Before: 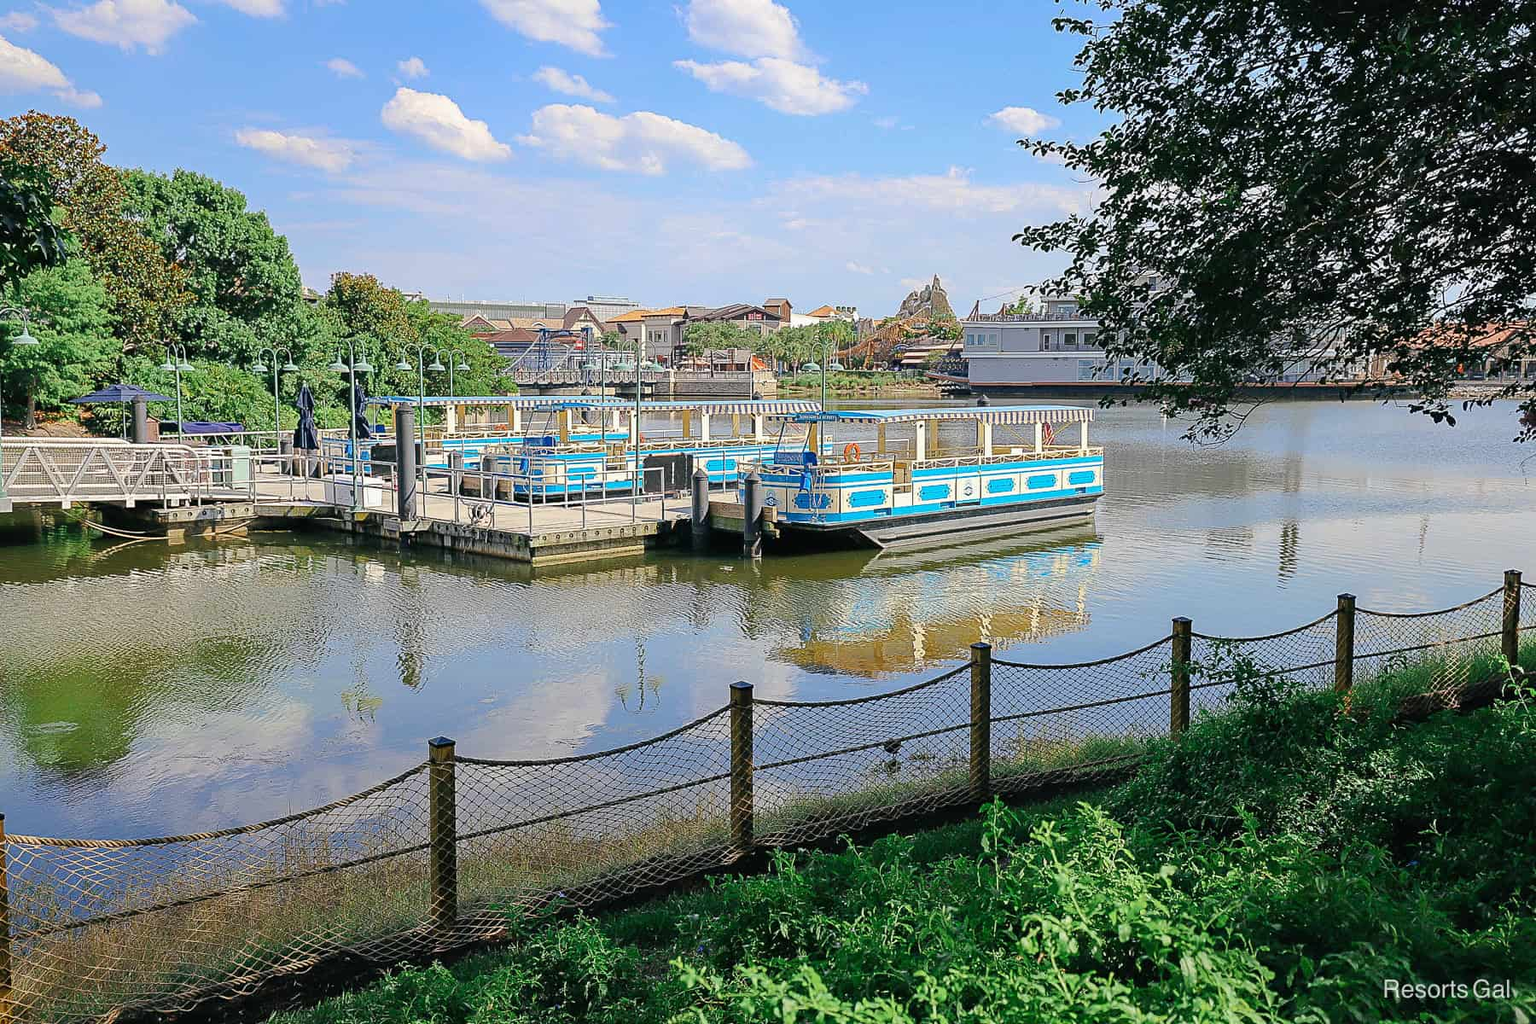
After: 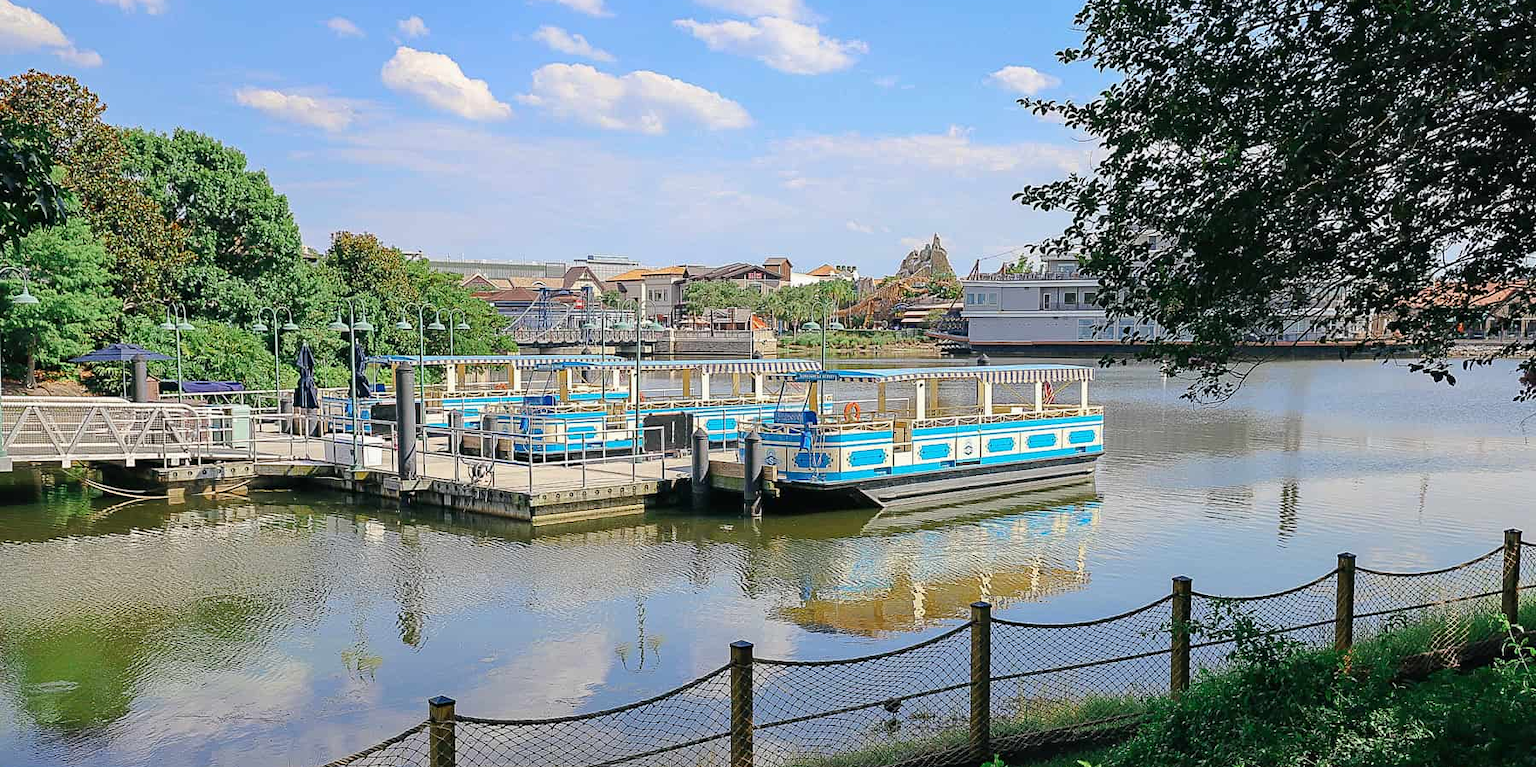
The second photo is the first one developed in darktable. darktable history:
crop: top 4.038%, bottom 20.964%
